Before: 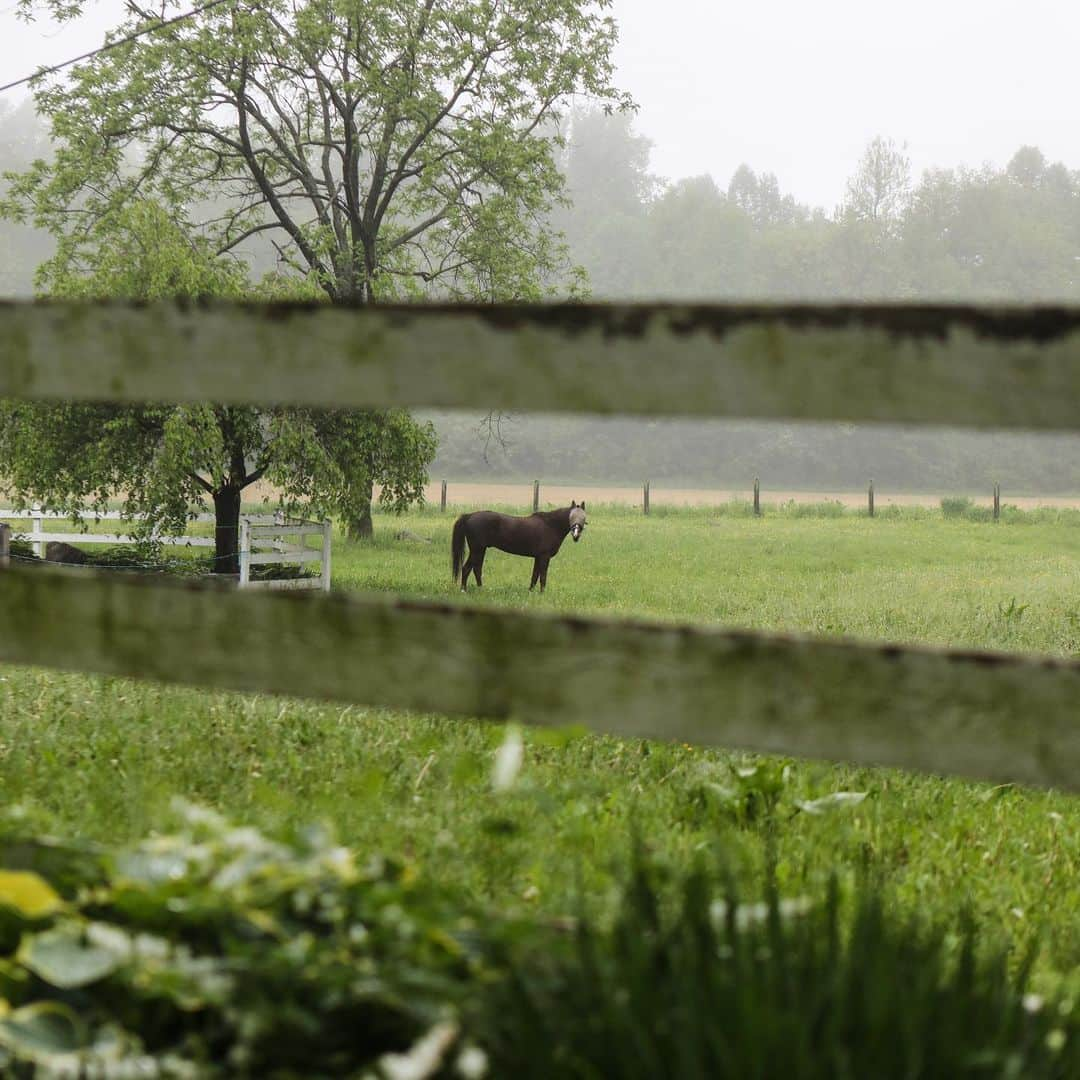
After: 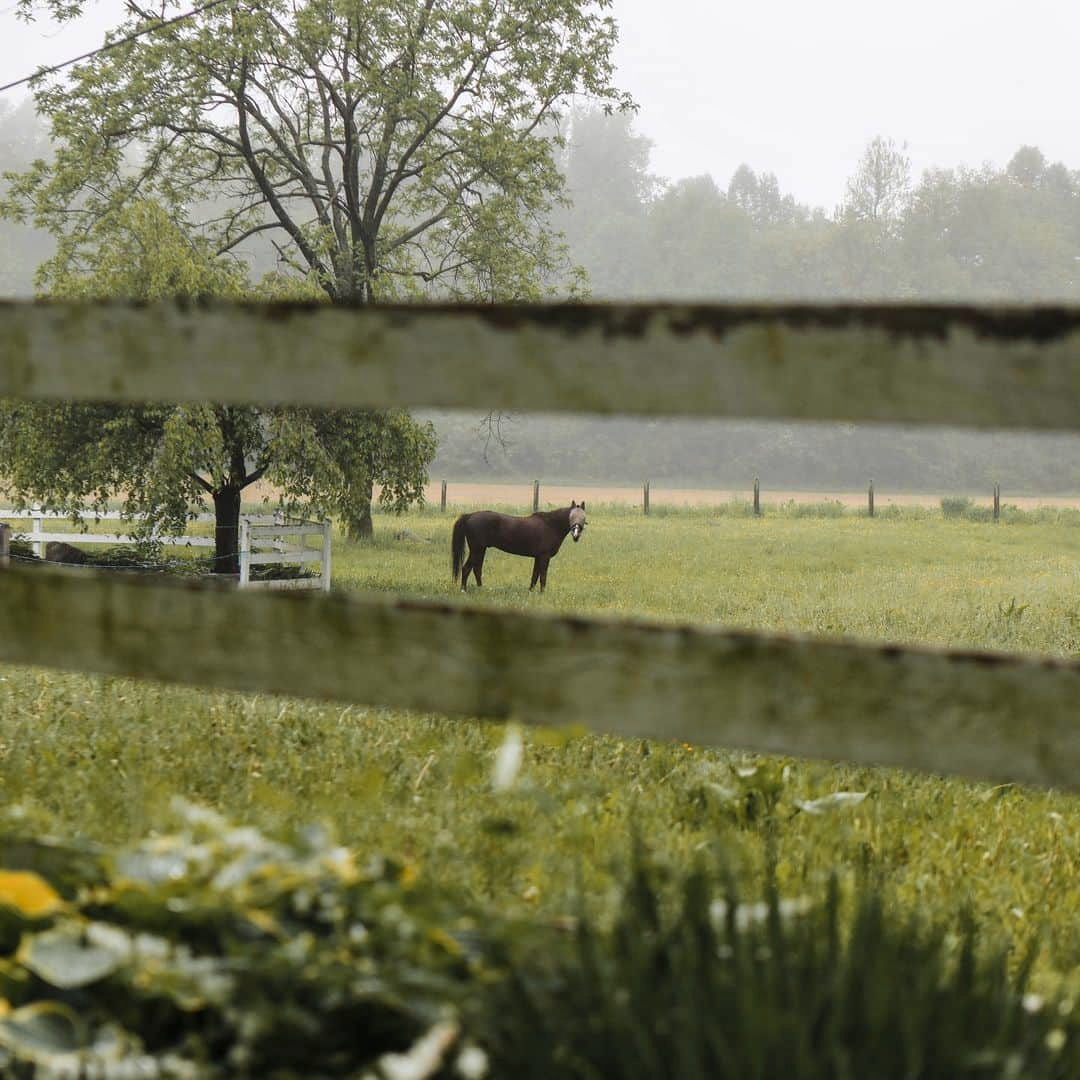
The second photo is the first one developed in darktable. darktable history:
color zones: curves: ch1 [(0.263, 0.53) (0.376, 0.287) (0.487, 0.512) (0.748, 0.547) (1, 0.513)]; ch2 [(0.262, 0.45) (0.751, 0.477)]
shadows and highlights: shadows 32.32, highlights -31.78, soften with gaussian
